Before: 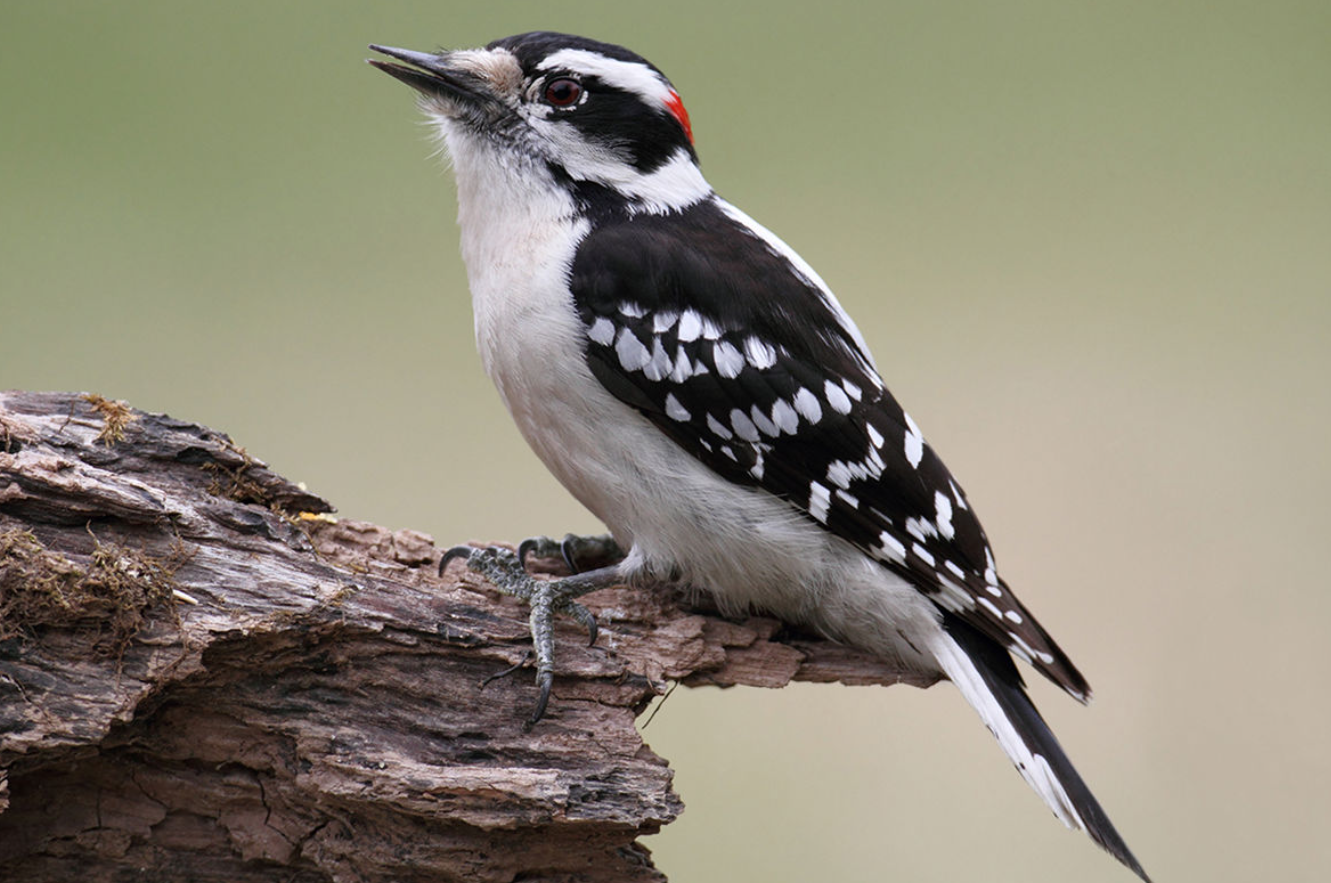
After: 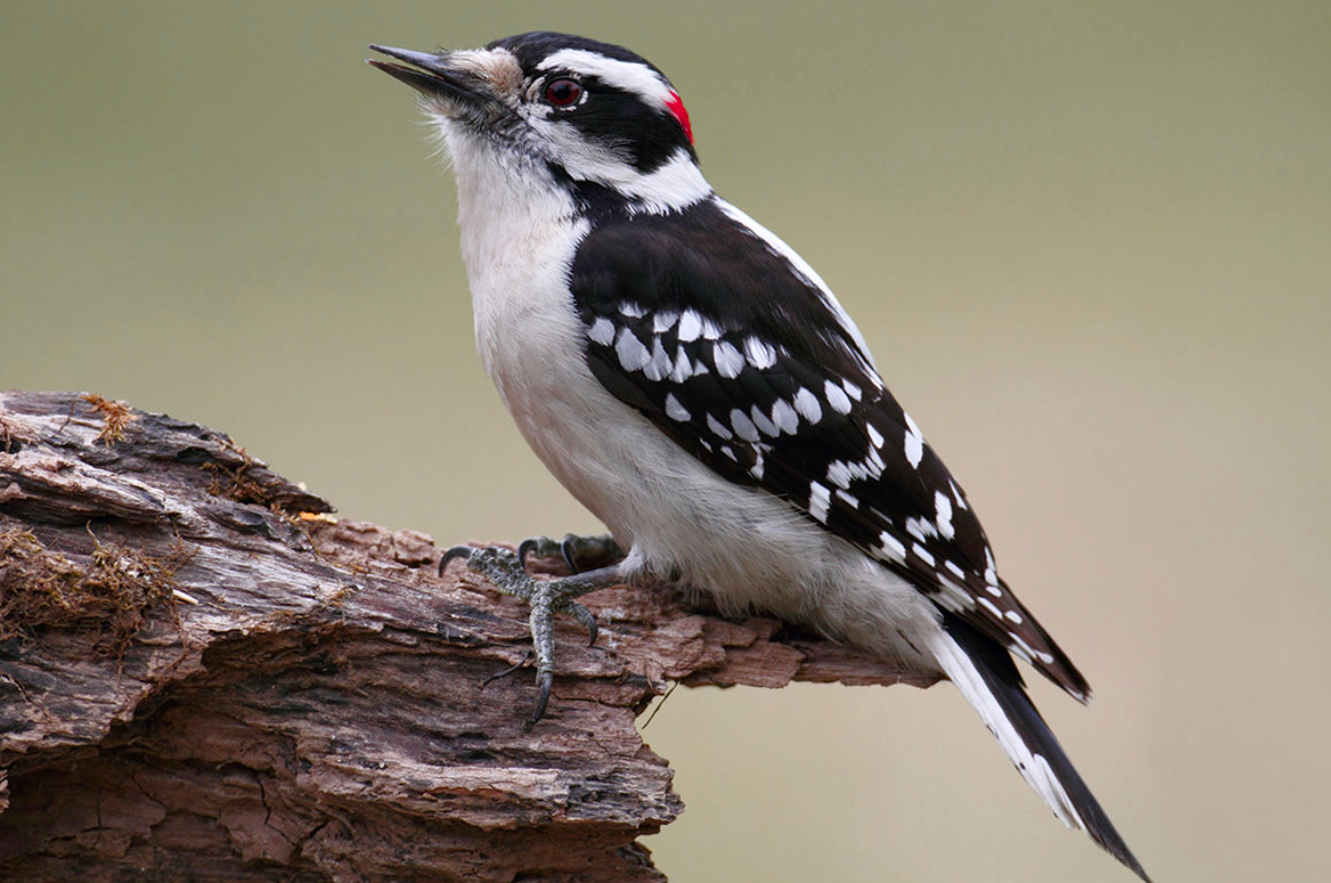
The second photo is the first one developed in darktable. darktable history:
color balance rgb: perceptual saturation grading › global saturation 20%, perceptual saturation grading › highlights -25%, perceptual saturation grading › shadows 25%
color zones: curves: ch1 [(0.263, 0.53) (0.376, 0.287) (0.487, 0.512) (0.748, 0.547) (1, 0.513)]; ch2 [(0.262, 0.45) (0.751, 0.477)], mix 31.98%
base curve: curves: ch0 [(0, 0) (0.303, 0.277) (1, 1)]
